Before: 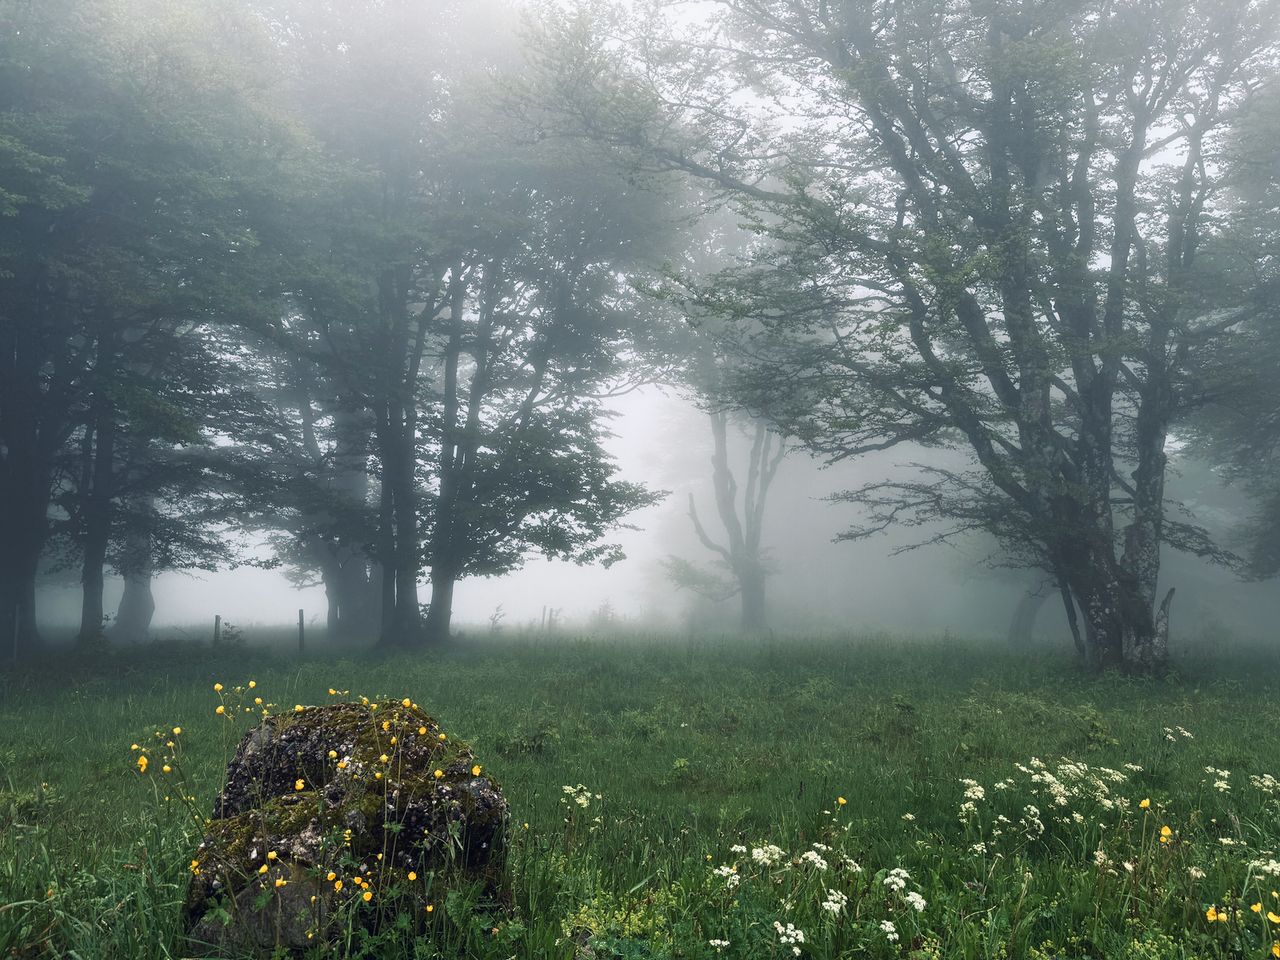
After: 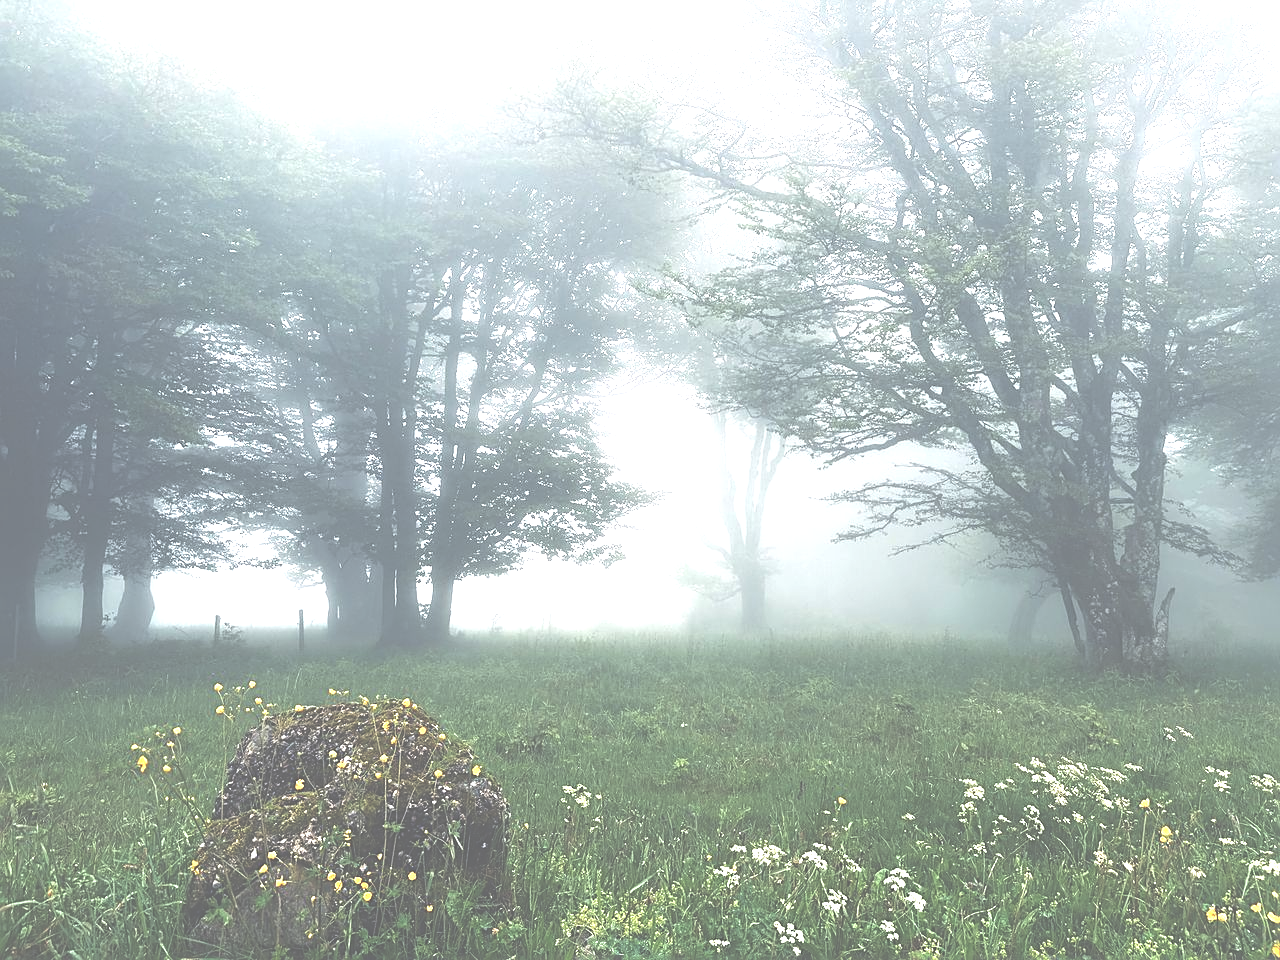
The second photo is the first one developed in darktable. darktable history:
exposure: black level correction -0.071, exposure 0.501 EV, compensate exposure bias true, compensate highlight preservation false
tone equalizer: -8 EV -0.769 EV, -7 EV -0.716 EV, -6 EV -0.561 EV, -5 EV -0.415 EV, -3 EV 0.389 EV, -2 EV 0.6 EV, -1 EV 0.681 EV, +0 EV 0.758 EV
sharpen: on, module defaults
